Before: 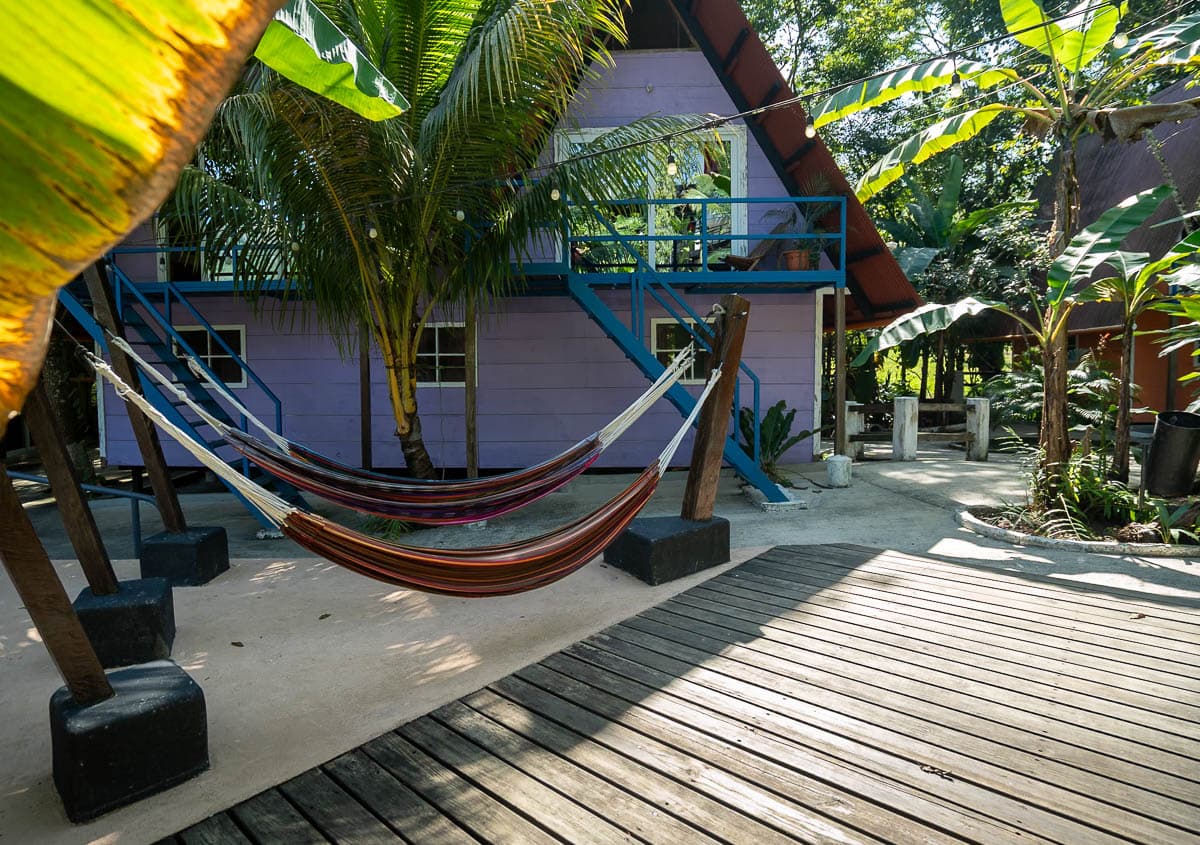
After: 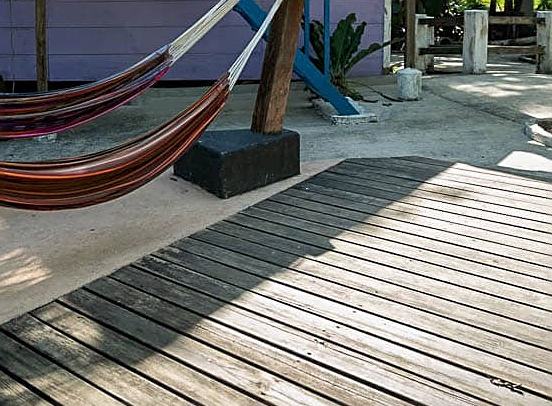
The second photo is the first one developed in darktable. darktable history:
exposure: exposure -0.142 EV, compensate highlight preservation false
crop: left 35.843%, top 45.843%, right 18.135%, bottom 6.054%
local contrast: highlights 103%, shadows 100%, detail 119%, midtone range 0.2
sharpen: on, module defaults
